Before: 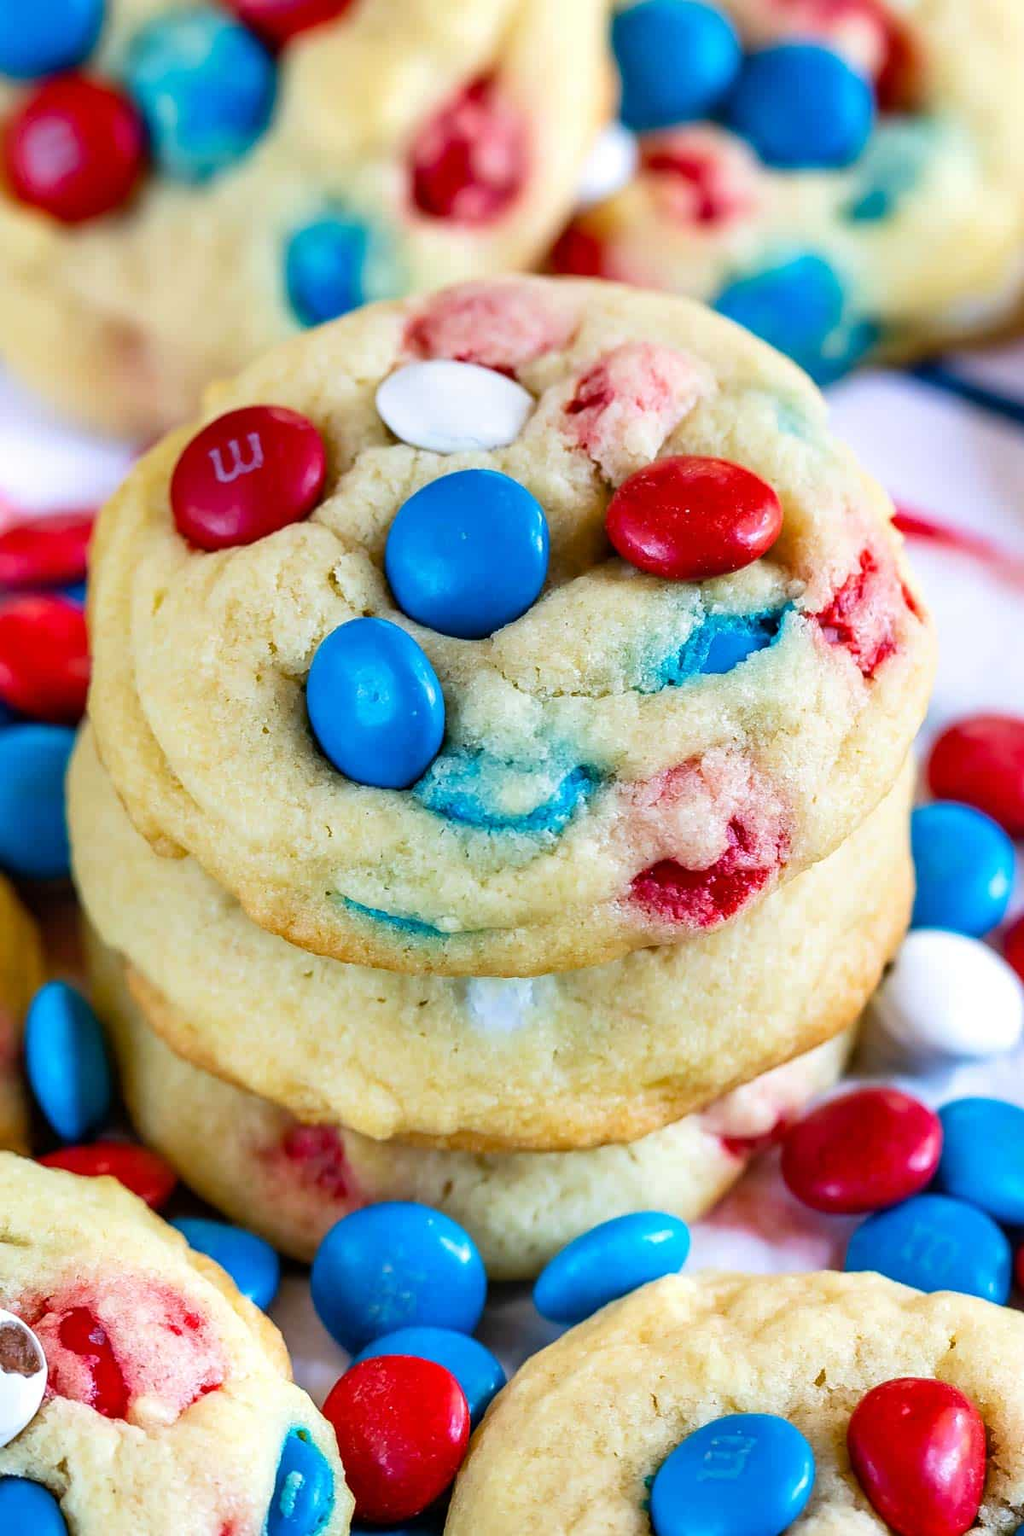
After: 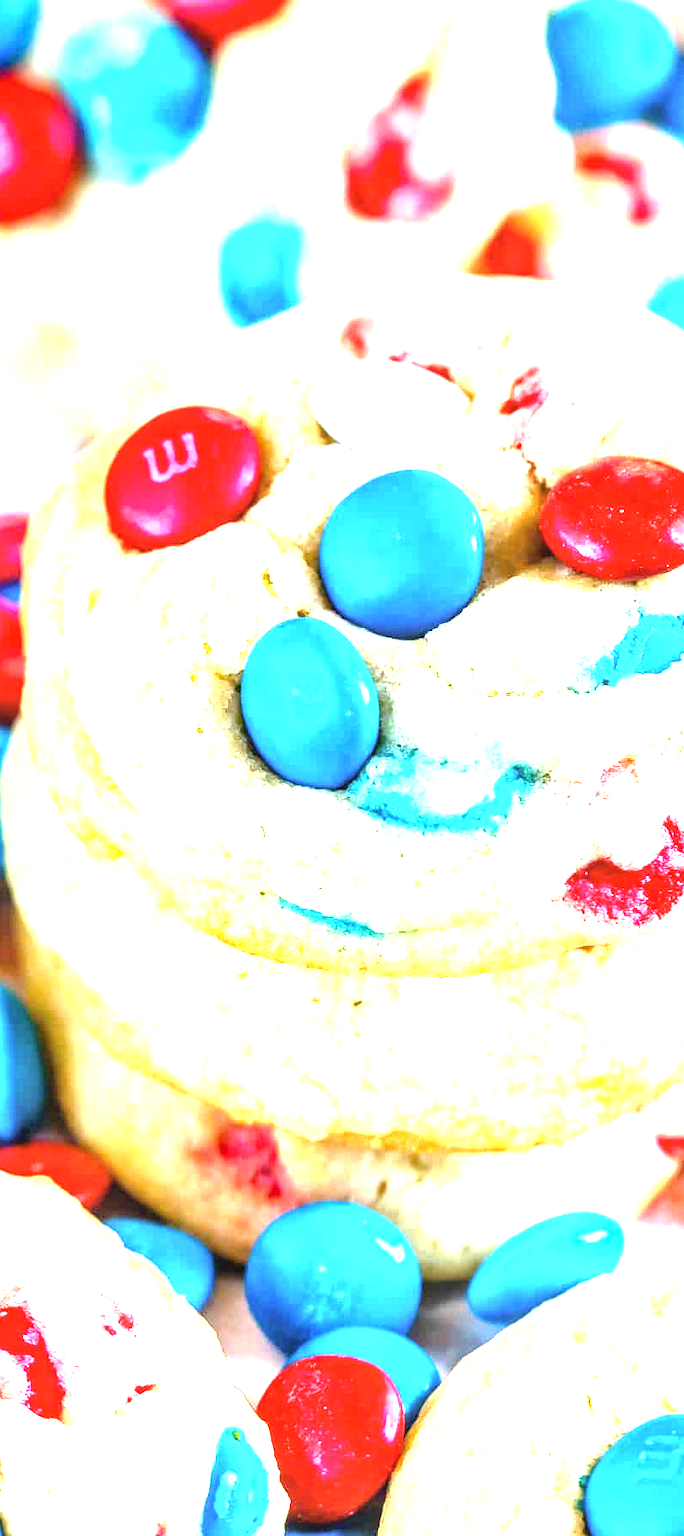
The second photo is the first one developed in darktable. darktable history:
crop and rotate: left 6.49%, right 26.661%
exposure: exposure 2.196 EV, compensate highlight preservation false
local contrast: on, module defaults
